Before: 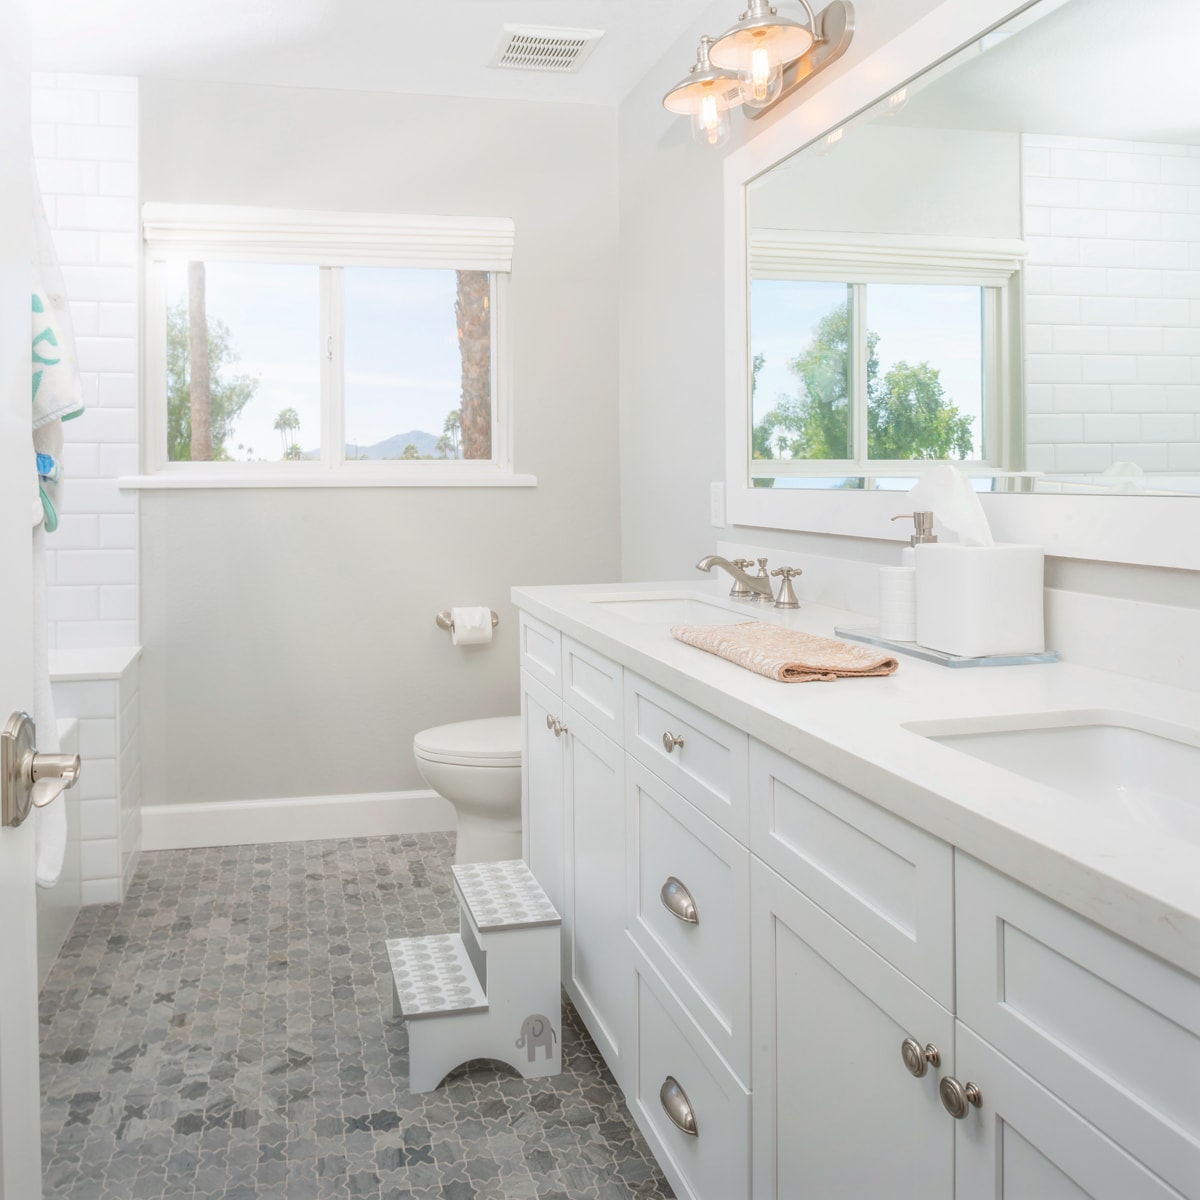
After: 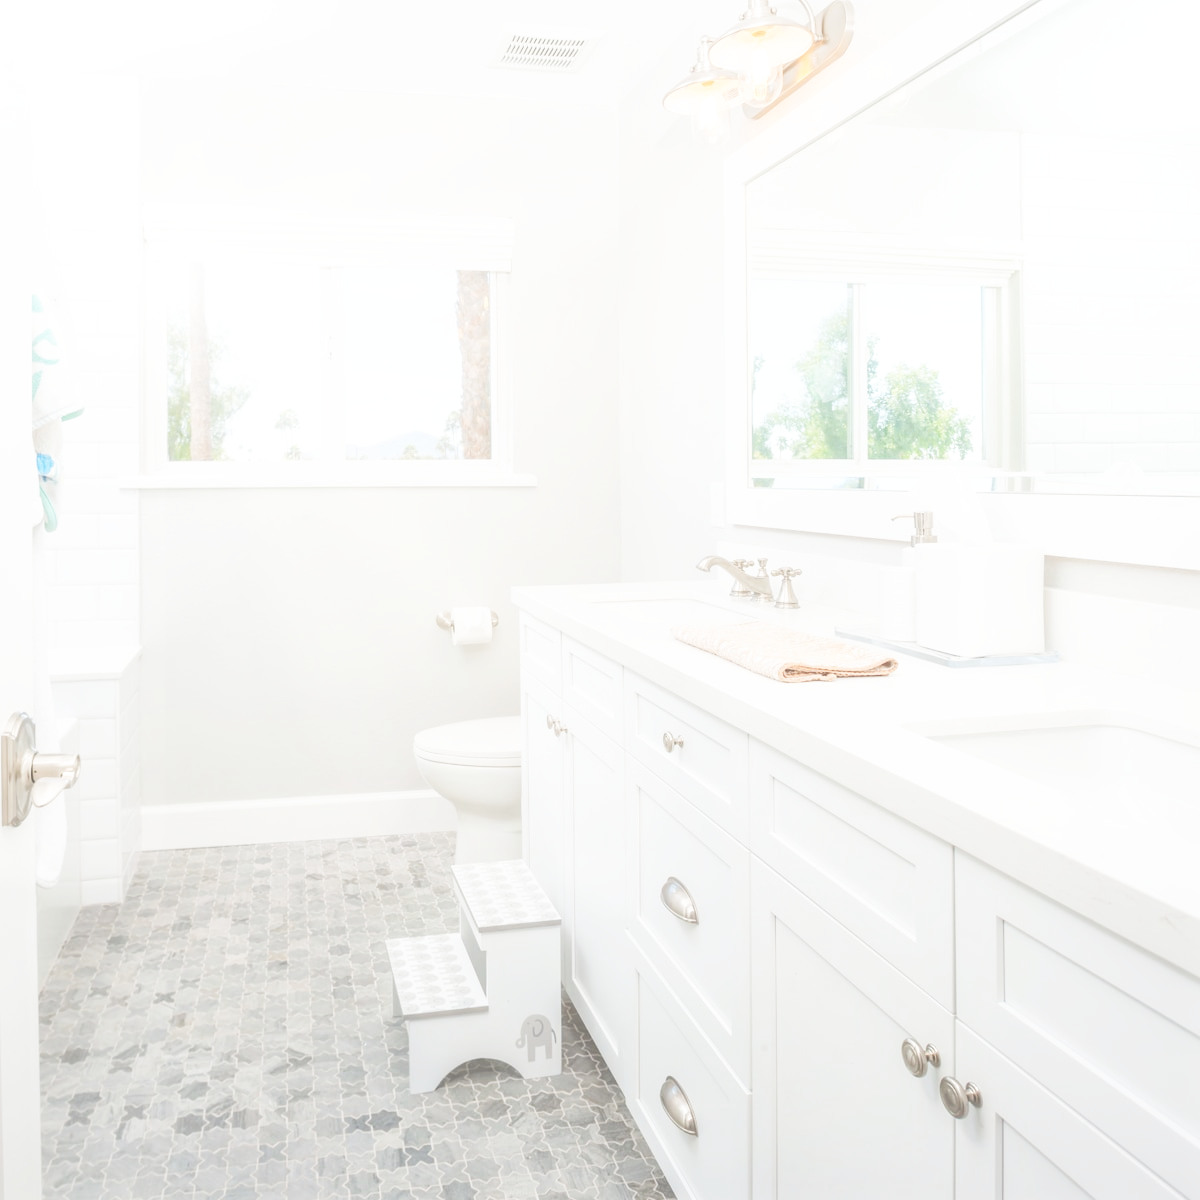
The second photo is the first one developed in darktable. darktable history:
exposure: black level correction -0.062, exposure -0.05 EV, compensate highlight preservation false
base curve: curves: ch0 [(0, 0.003) (0.001, 0.002) (0.006, 0.004) (0.02, 0.022) (0.048, 0.086) (0.094, 0.234) (0.162, 0.431) (0.258, 0.629) (0.385, 0.8) (0.548, 0.918) (0.751, 0.988) (1, 1)], preserve colors none
